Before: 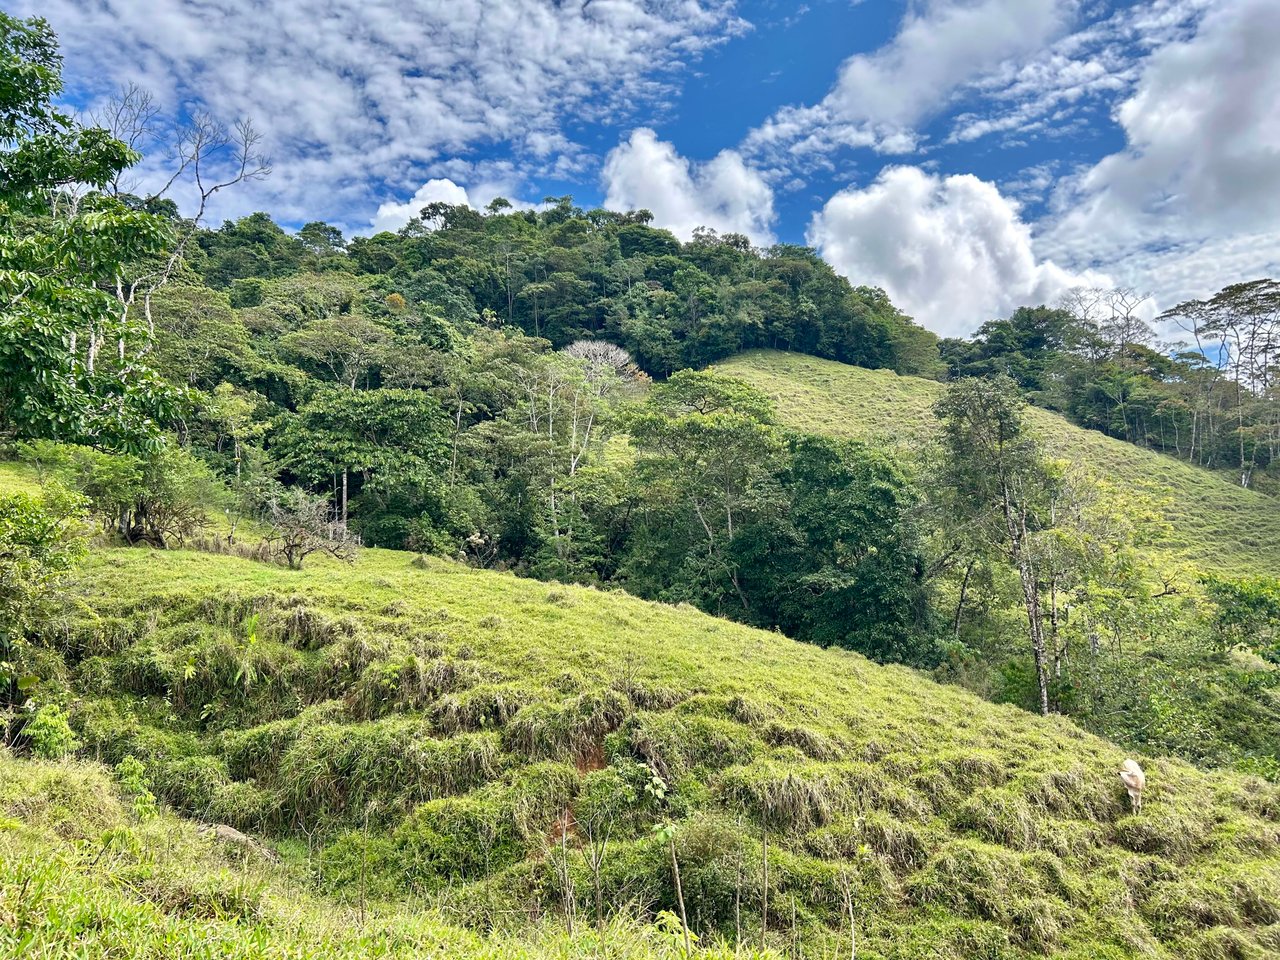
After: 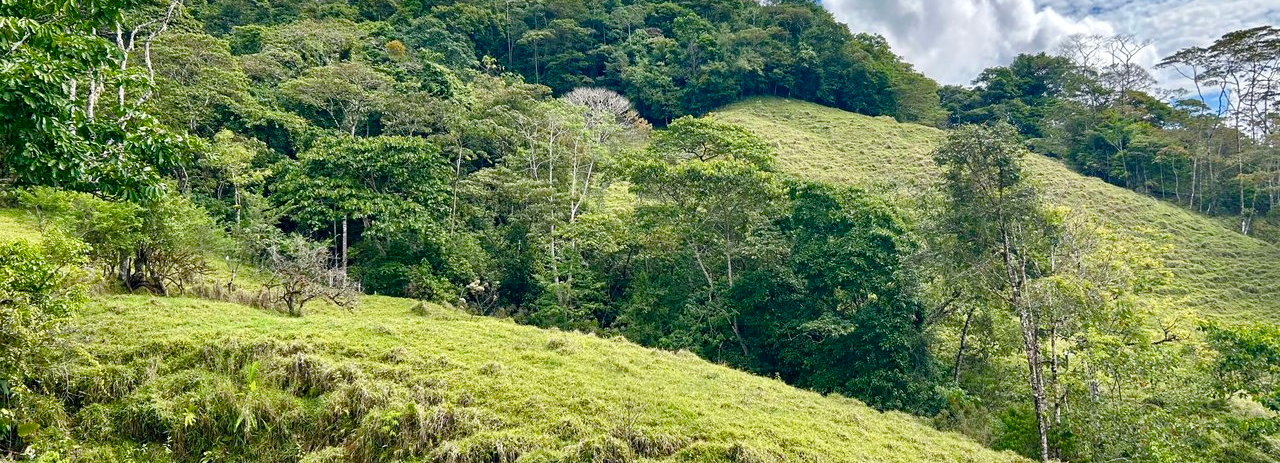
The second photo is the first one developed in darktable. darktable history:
color balance rgb: power › hue 62.6°, perceptual saturation grading › global saturation 20%, perceptual saturation grading › highlights -25.508%, perceptual saturation grading › shadows 49.627%, global vibrance 9.506%
crop and rotate: top 26.427%, bottom 25.317%
